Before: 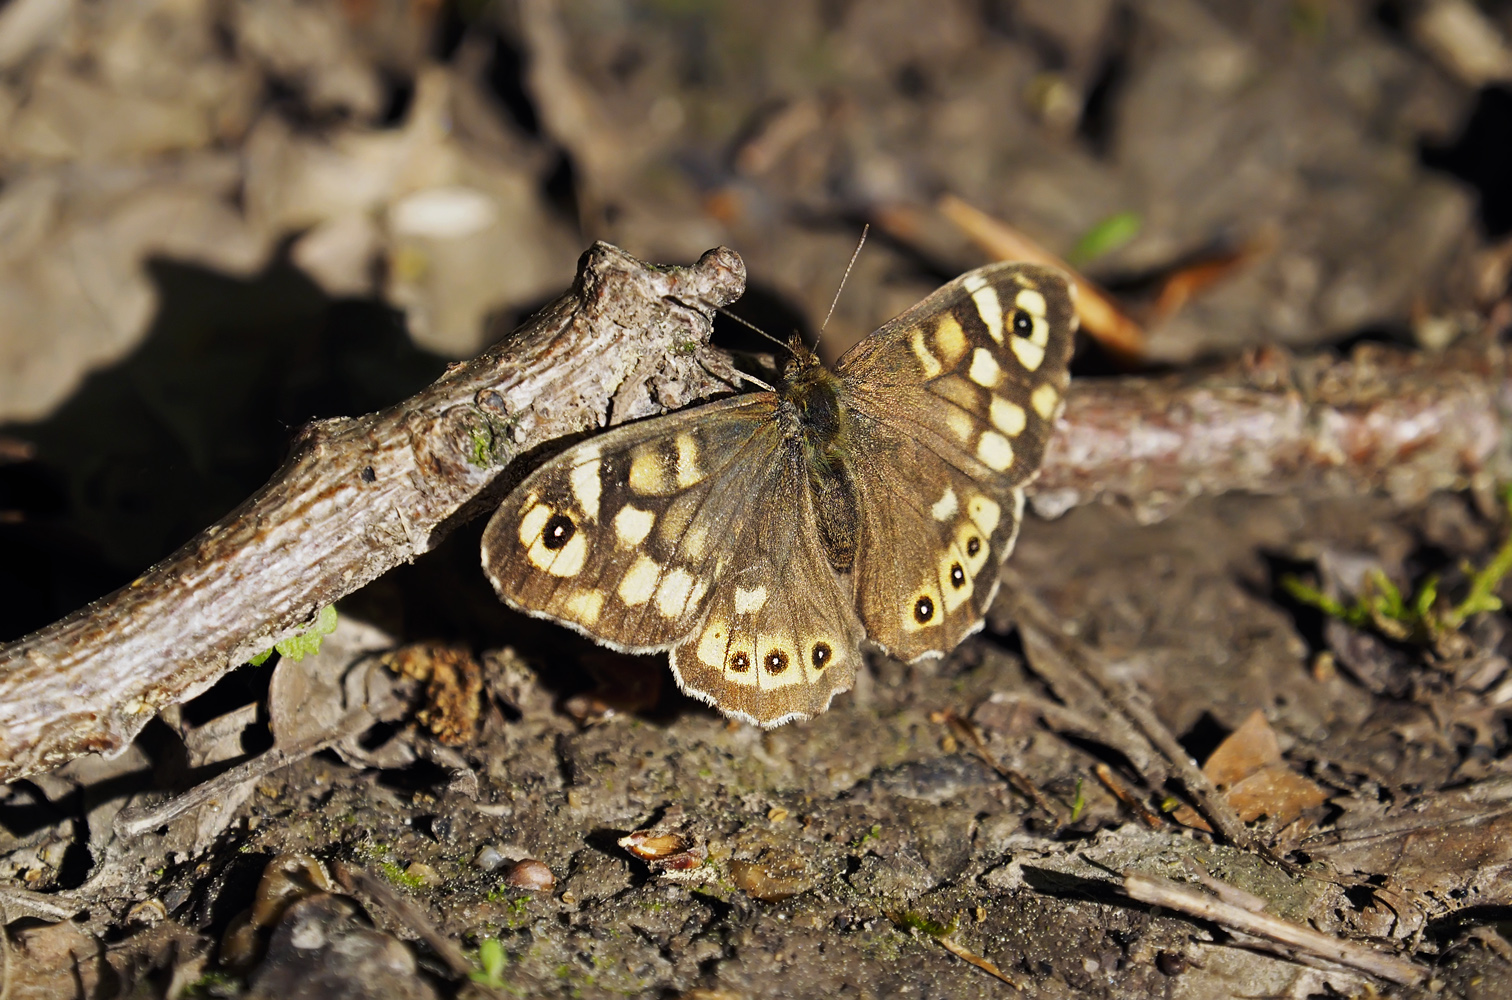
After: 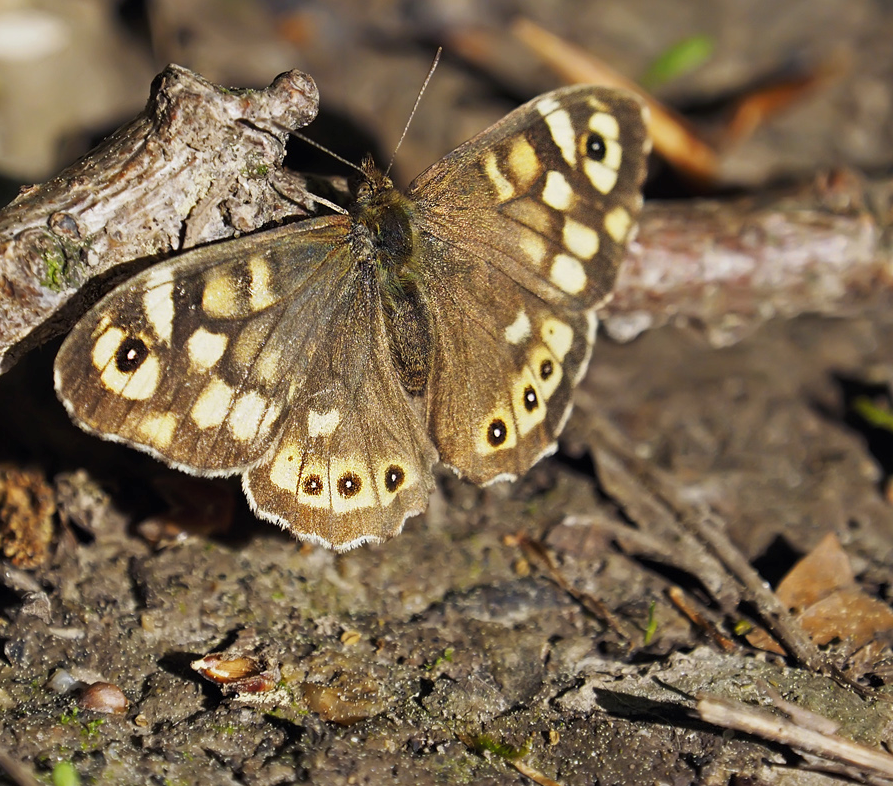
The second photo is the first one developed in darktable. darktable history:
crop and rotate: left 28.256%, top 17.734%, right 12.656%, bottom 3.573%
shadows and highlights: shadows 43.06, highlights 6.94
